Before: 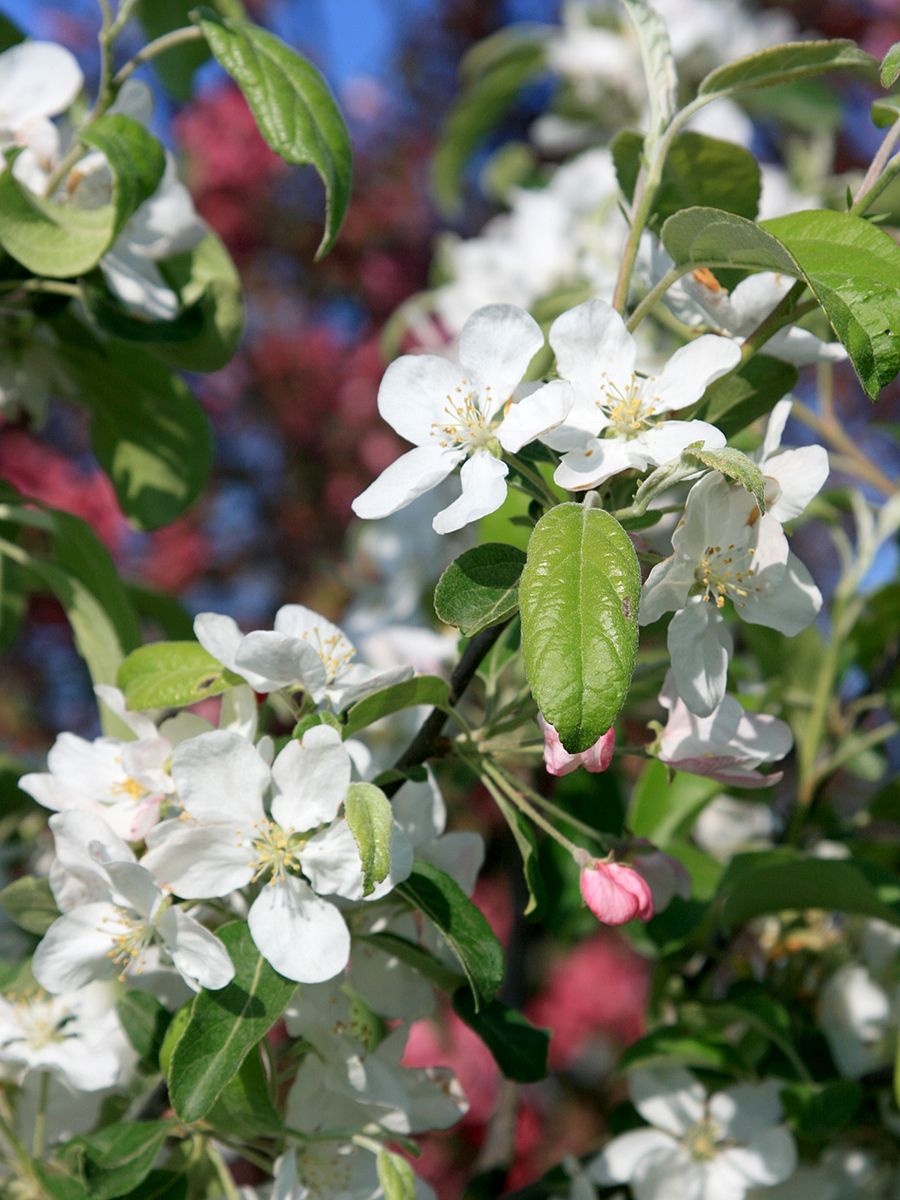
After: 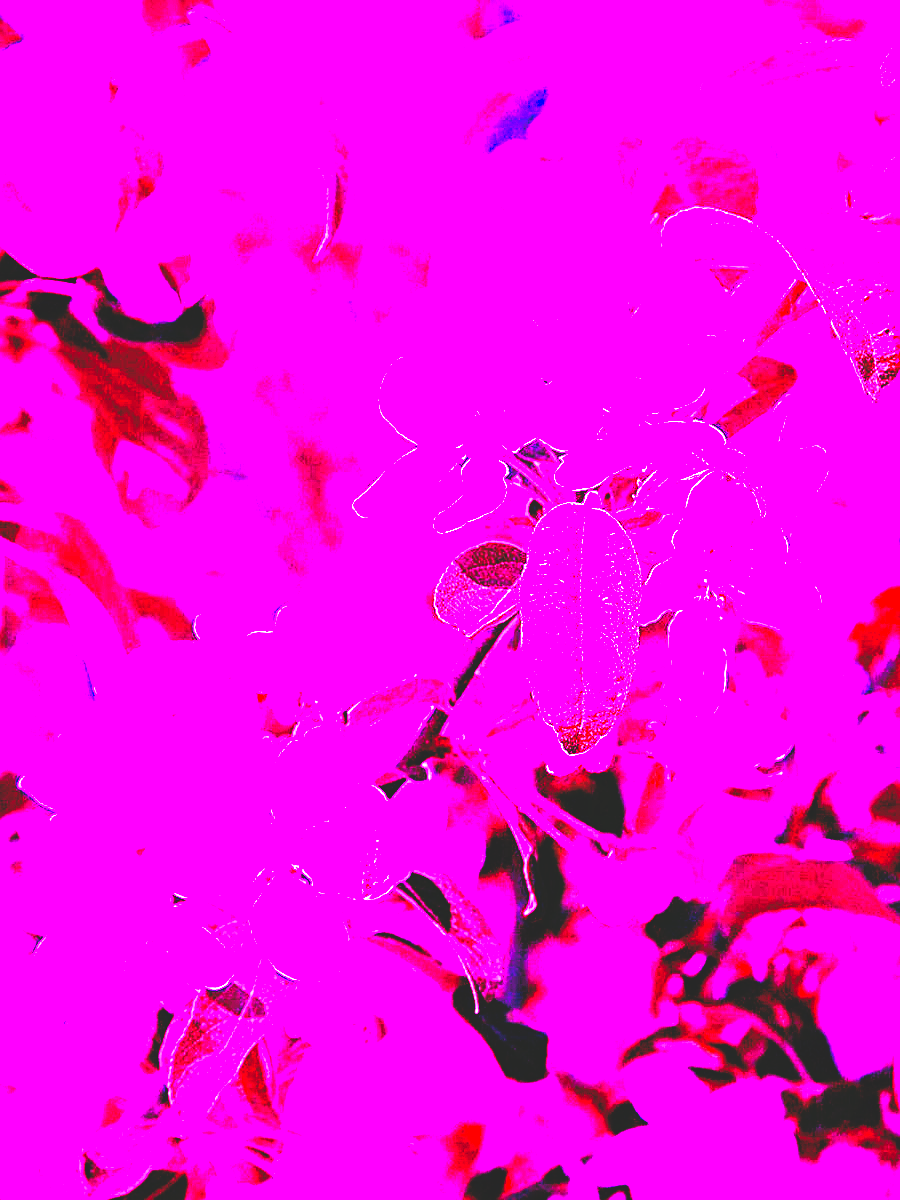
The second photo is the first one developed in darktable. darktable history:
sharpen: on, module defaults
white balance: red 8, blue 8
base curve: curves: ch0 [(0, 0.02) (0.083, 0.036) (1, 1)], preserve colors none
